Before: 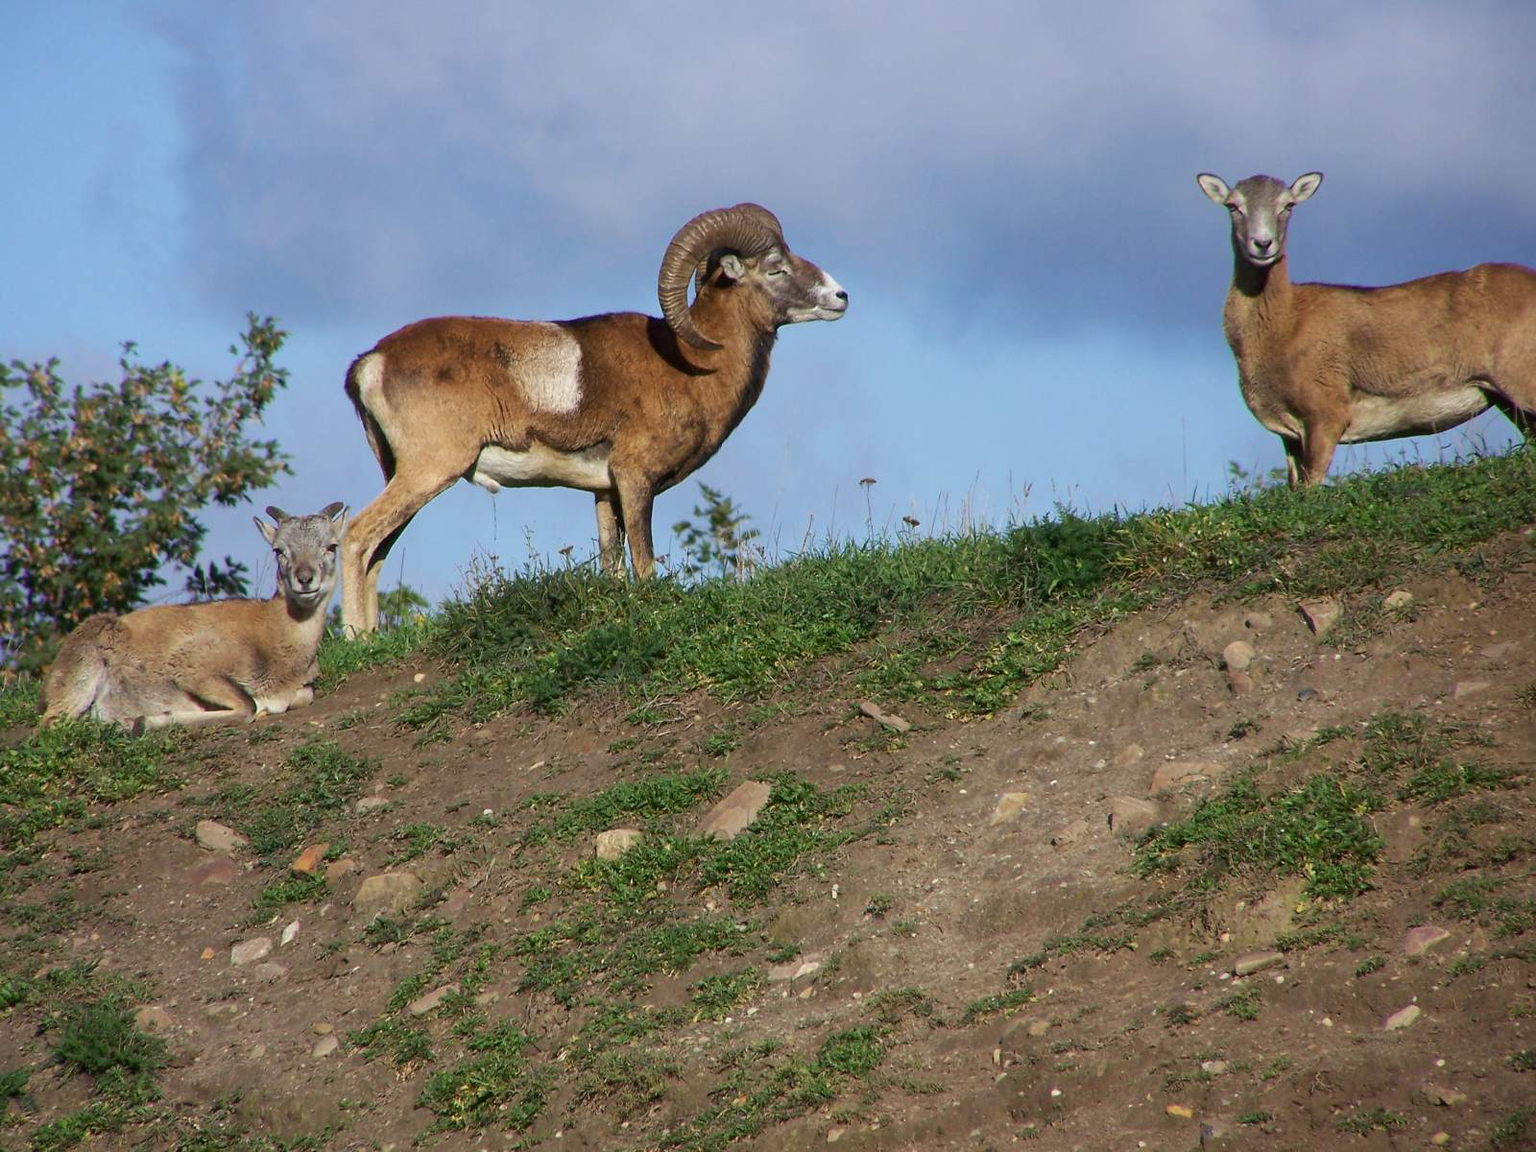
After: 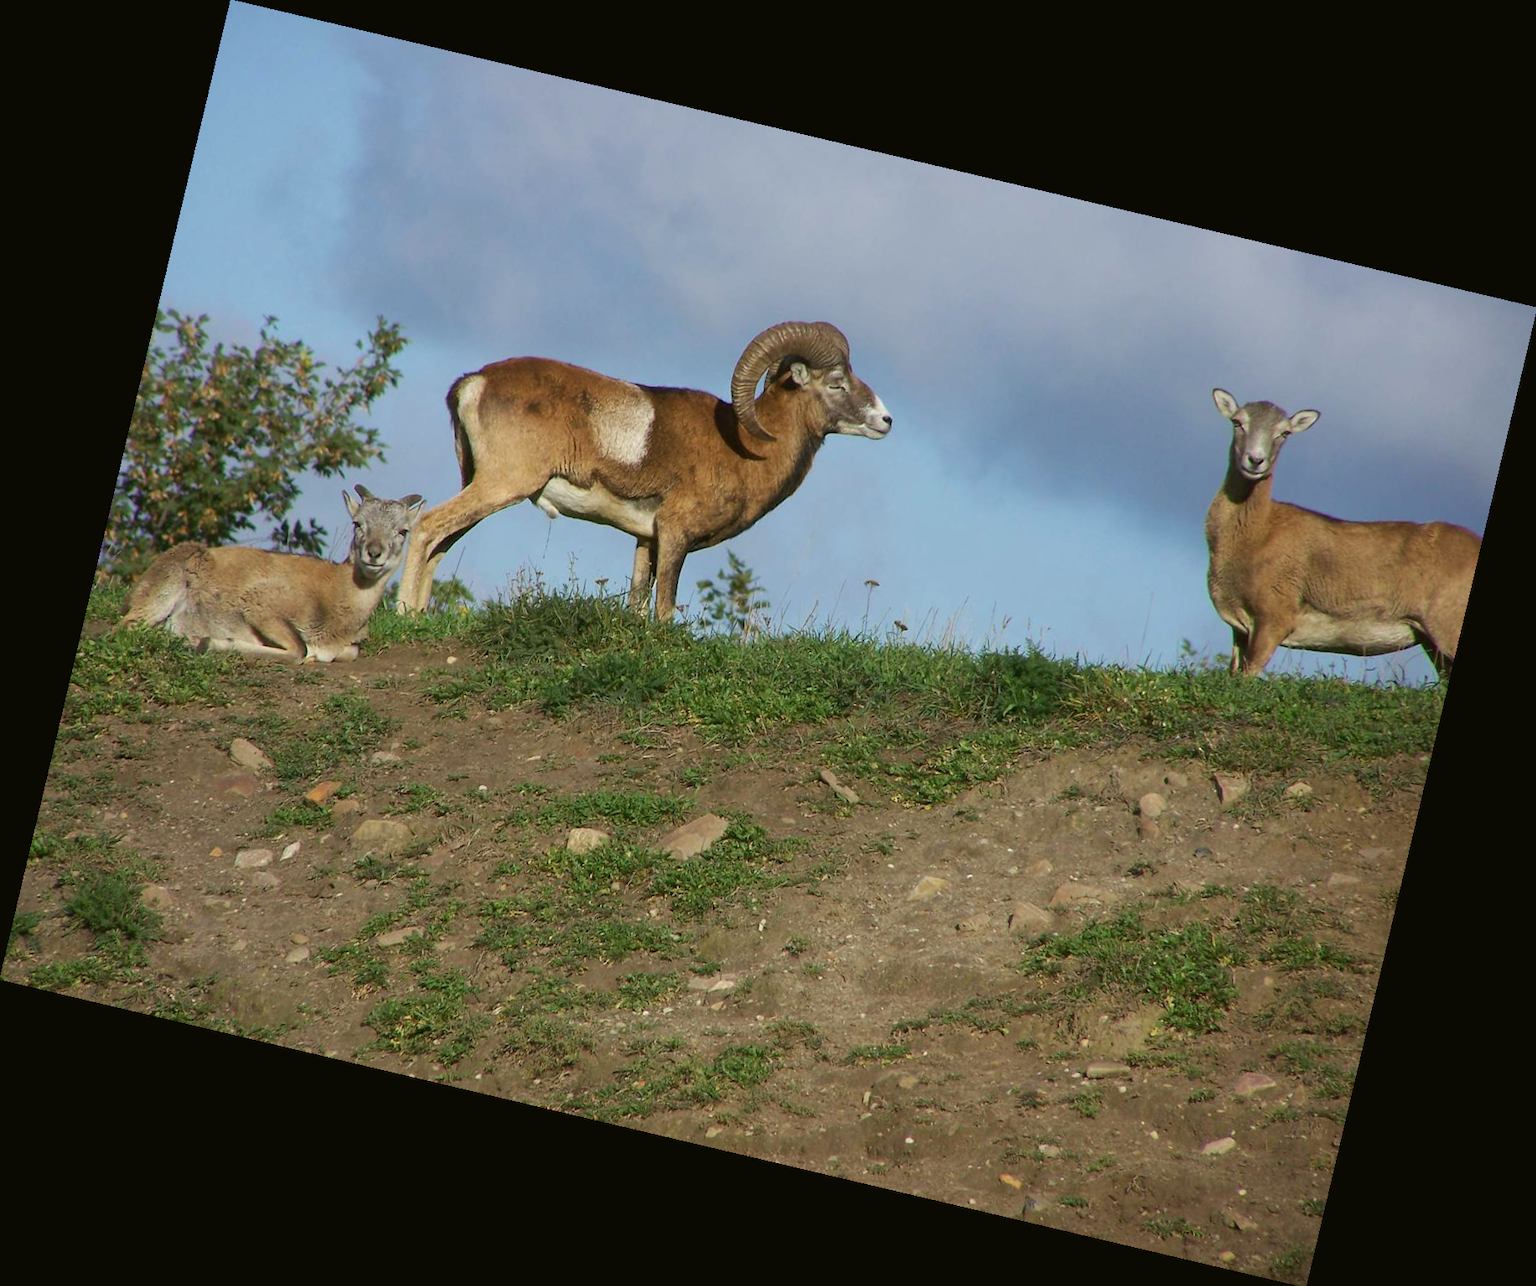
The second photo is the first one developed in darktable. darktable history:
rotate and perspective: rotation 13.27°, automatic cropping off
color balance: mode lift, gamma, gain (sRGB), lift [1.04, 1, 1, 0.97], gamma [1.01, 1, 1, 0.97], gain [0.96, 1, 1, 0.97]
tone equalizer: on, module defaults
